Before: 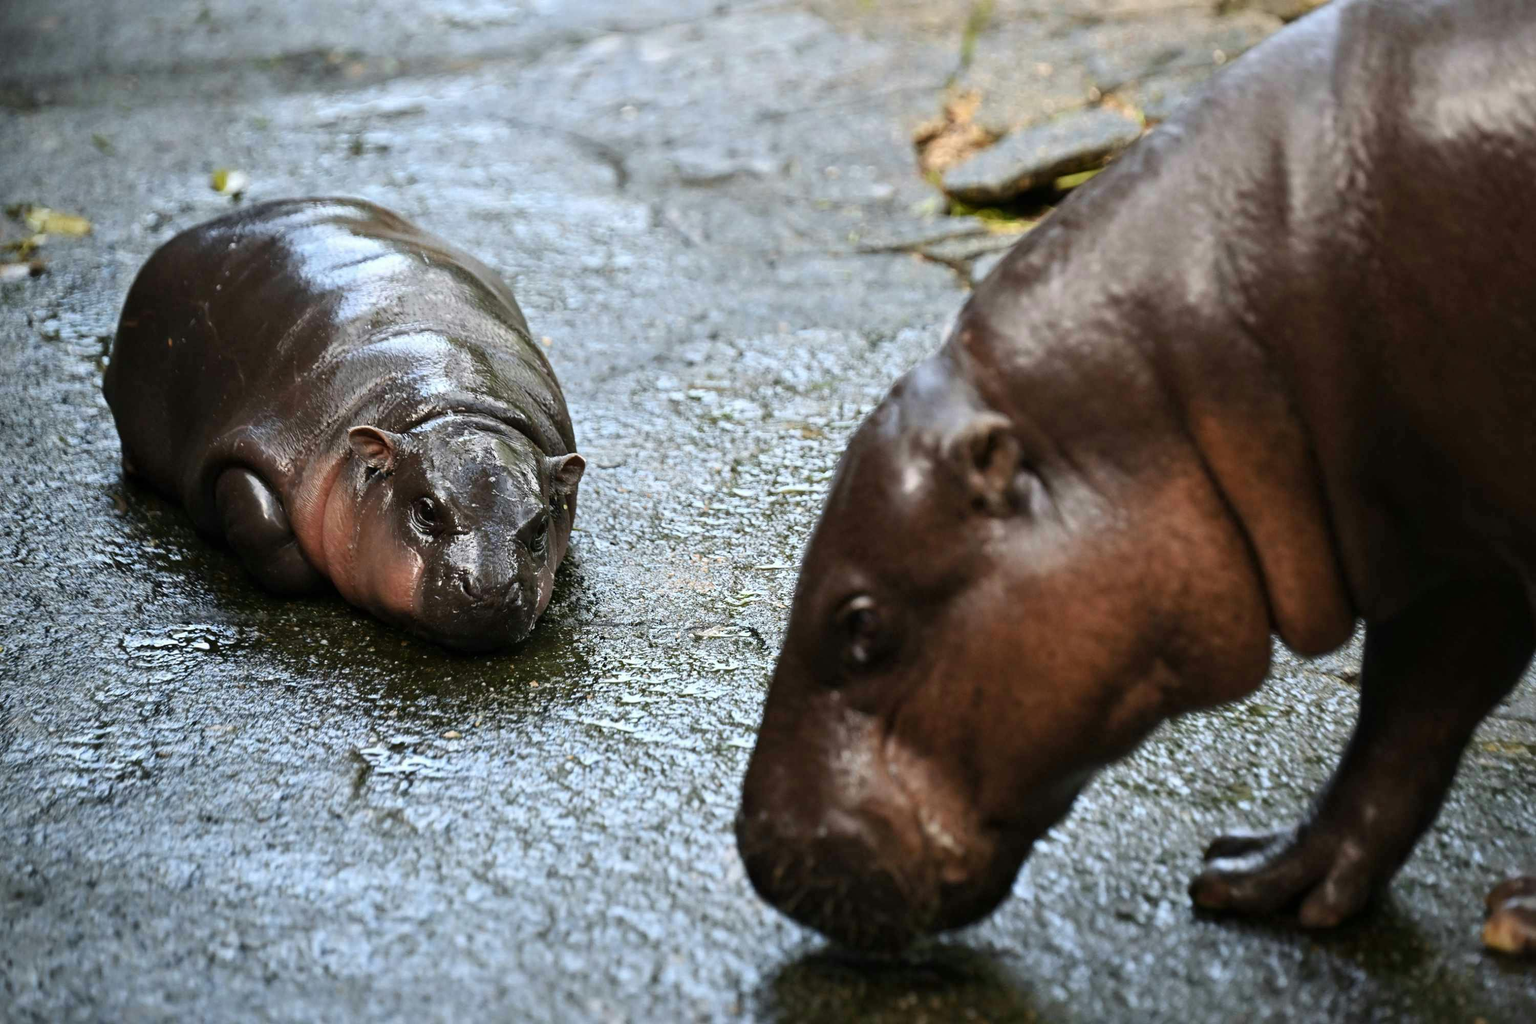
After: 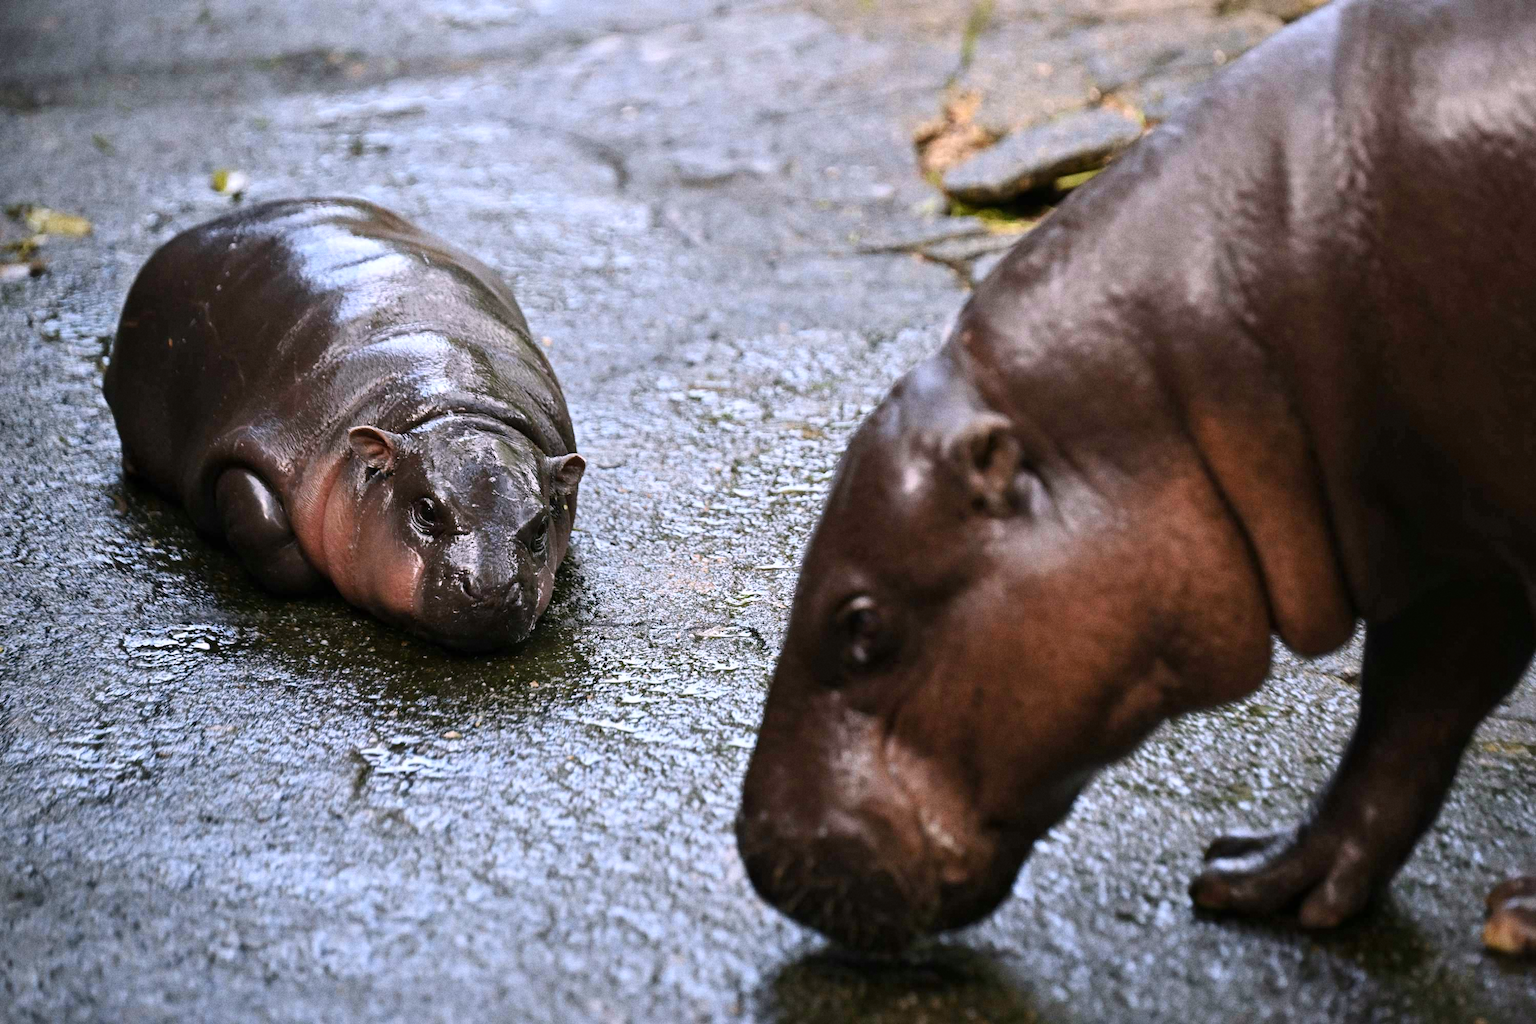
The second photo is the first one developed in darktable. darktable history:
white balance: red 1.05, blue 1.072
vibrance: vibrance 0%
grain: on, module defaults
